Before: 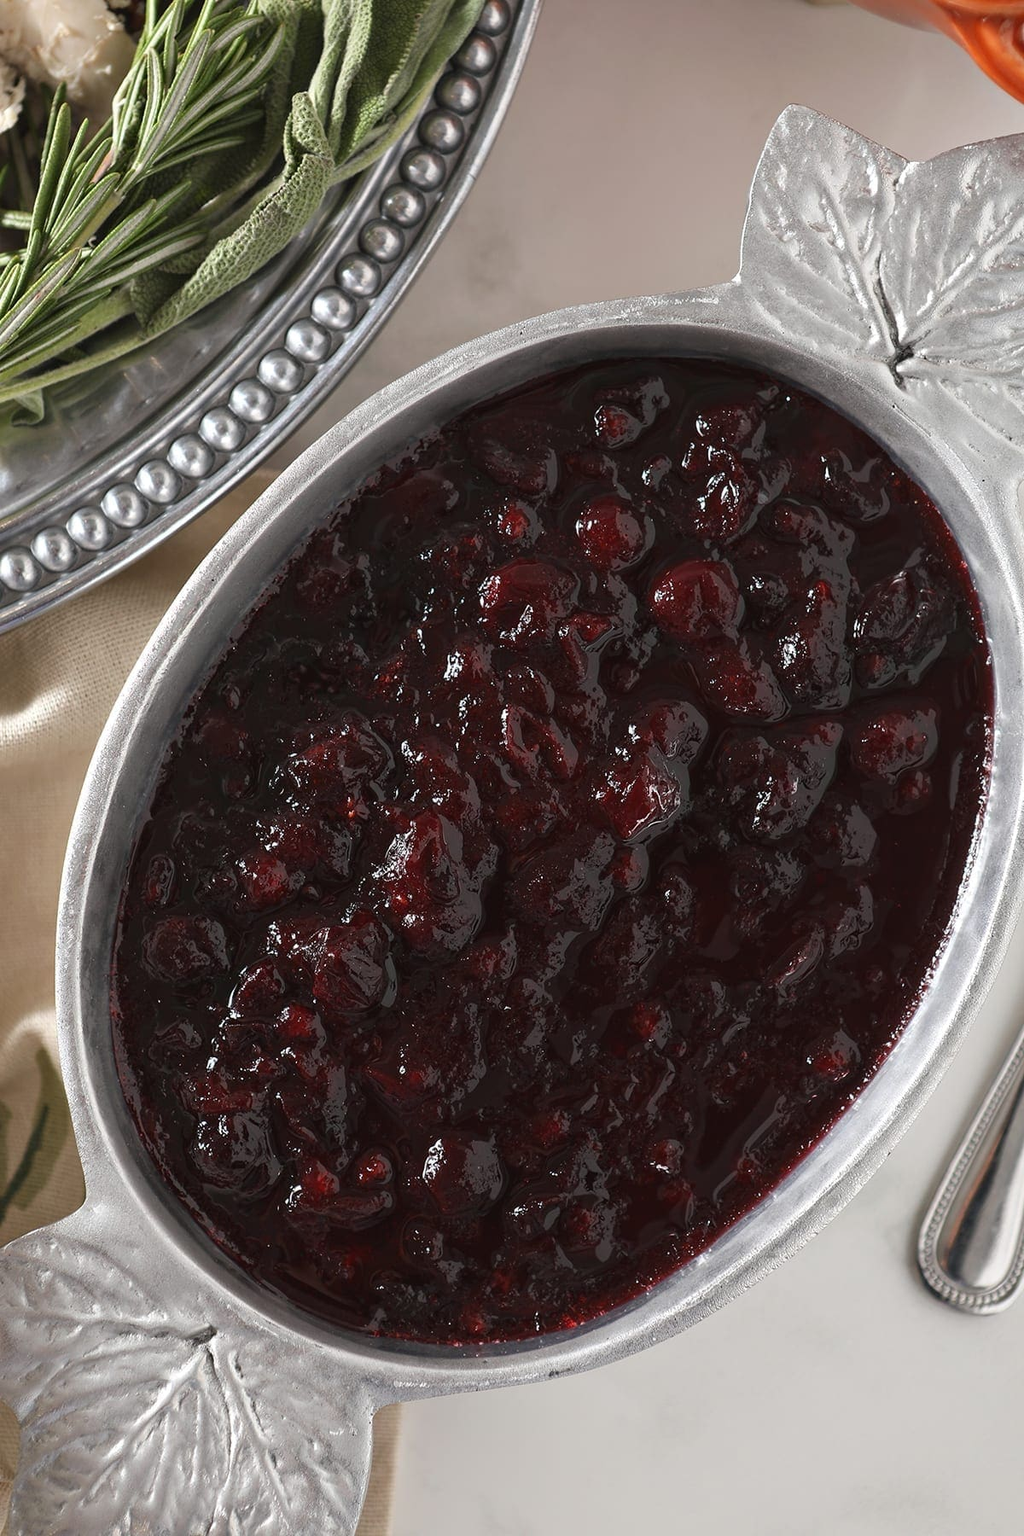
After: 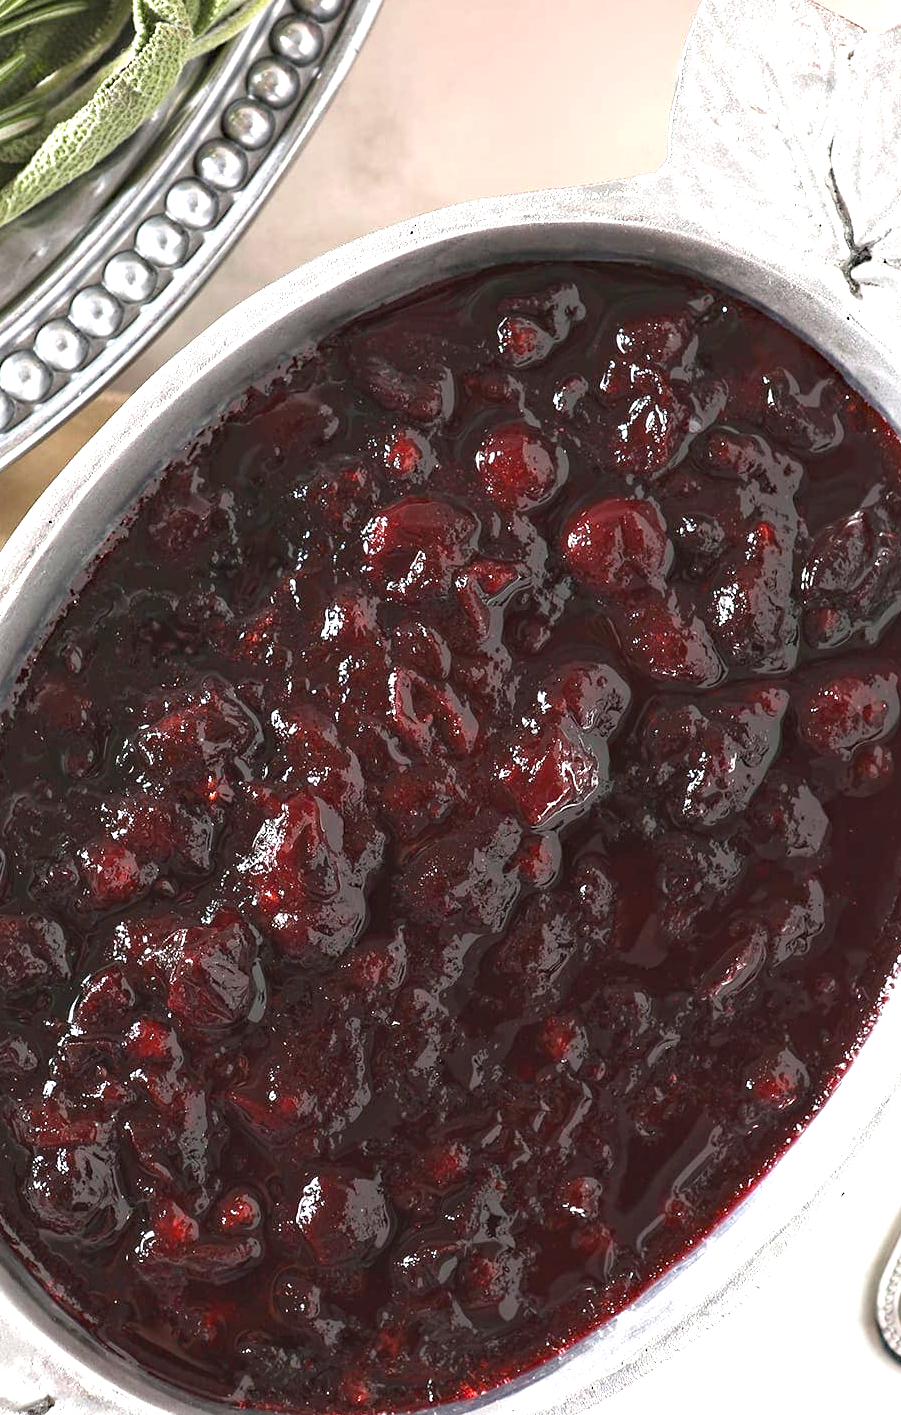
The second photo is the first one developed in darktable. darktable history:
haze removal: compatibility mode true, adaptive false
base curve: curves: ch0 [(0, 0) (0.297, 0.298) (1, 1)]
exposure: black level correction 0, exposure 1.473 EV, compensate highlight preservation false
crop: left 16.605%, top 8.78%, right 8.233%, bottom 12.57%
